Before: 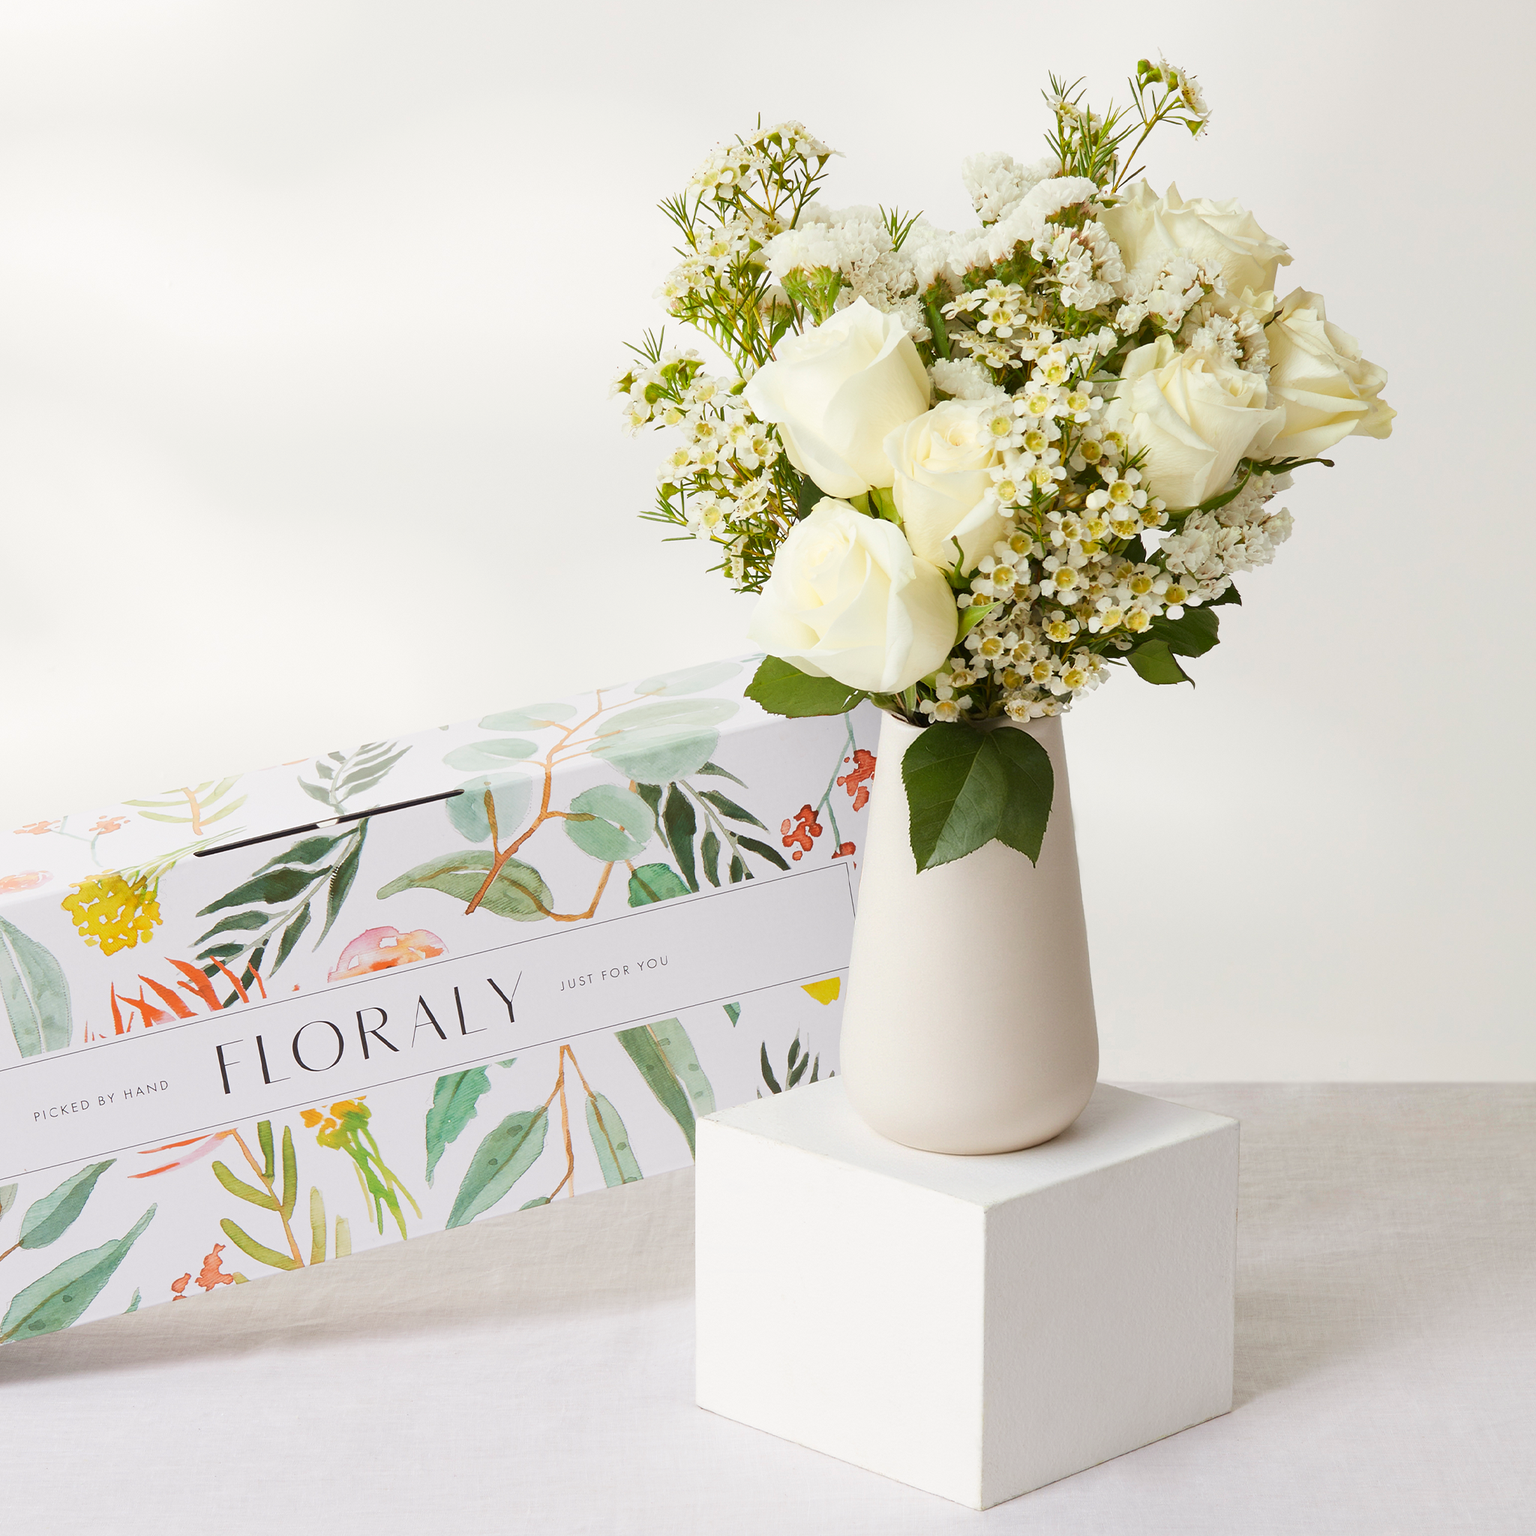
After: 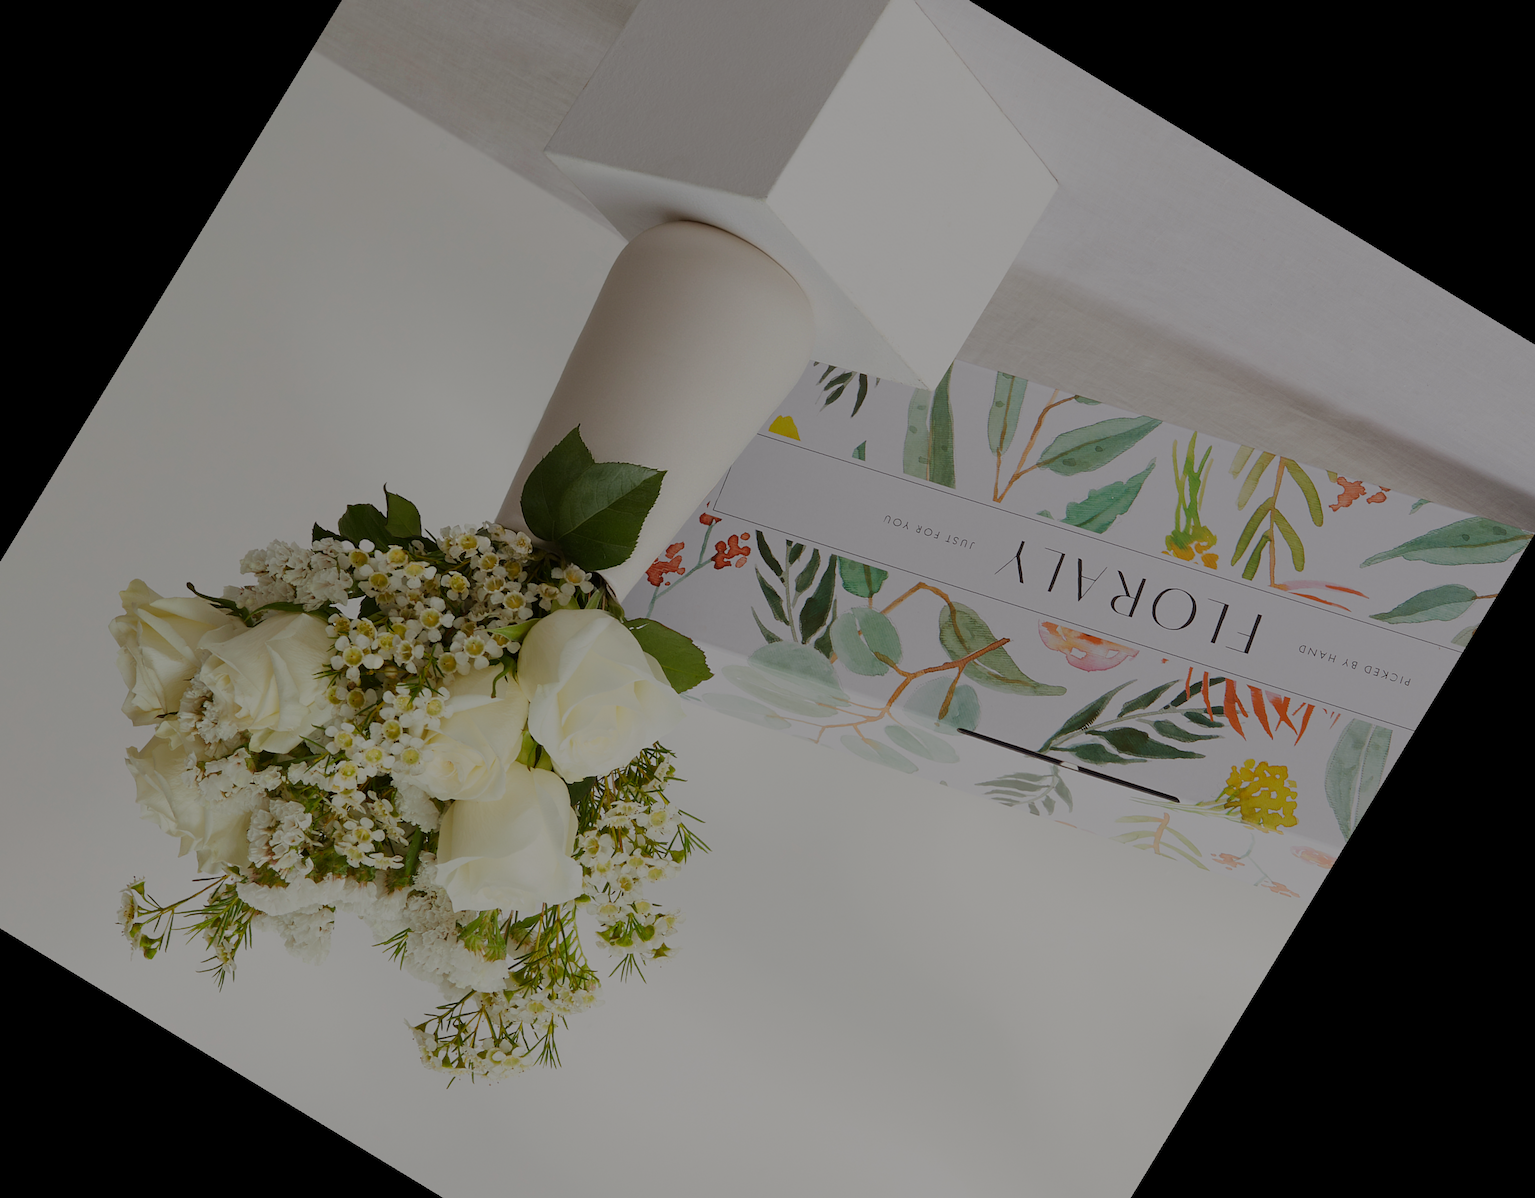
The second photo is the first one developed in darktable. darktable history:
exposure: exposure -1.468 EV, compensate highlight preservation false
crop and rotate: angle 148.68°, left 9.111%, top 15.603%, right 4.588%, bottom 17.041%
